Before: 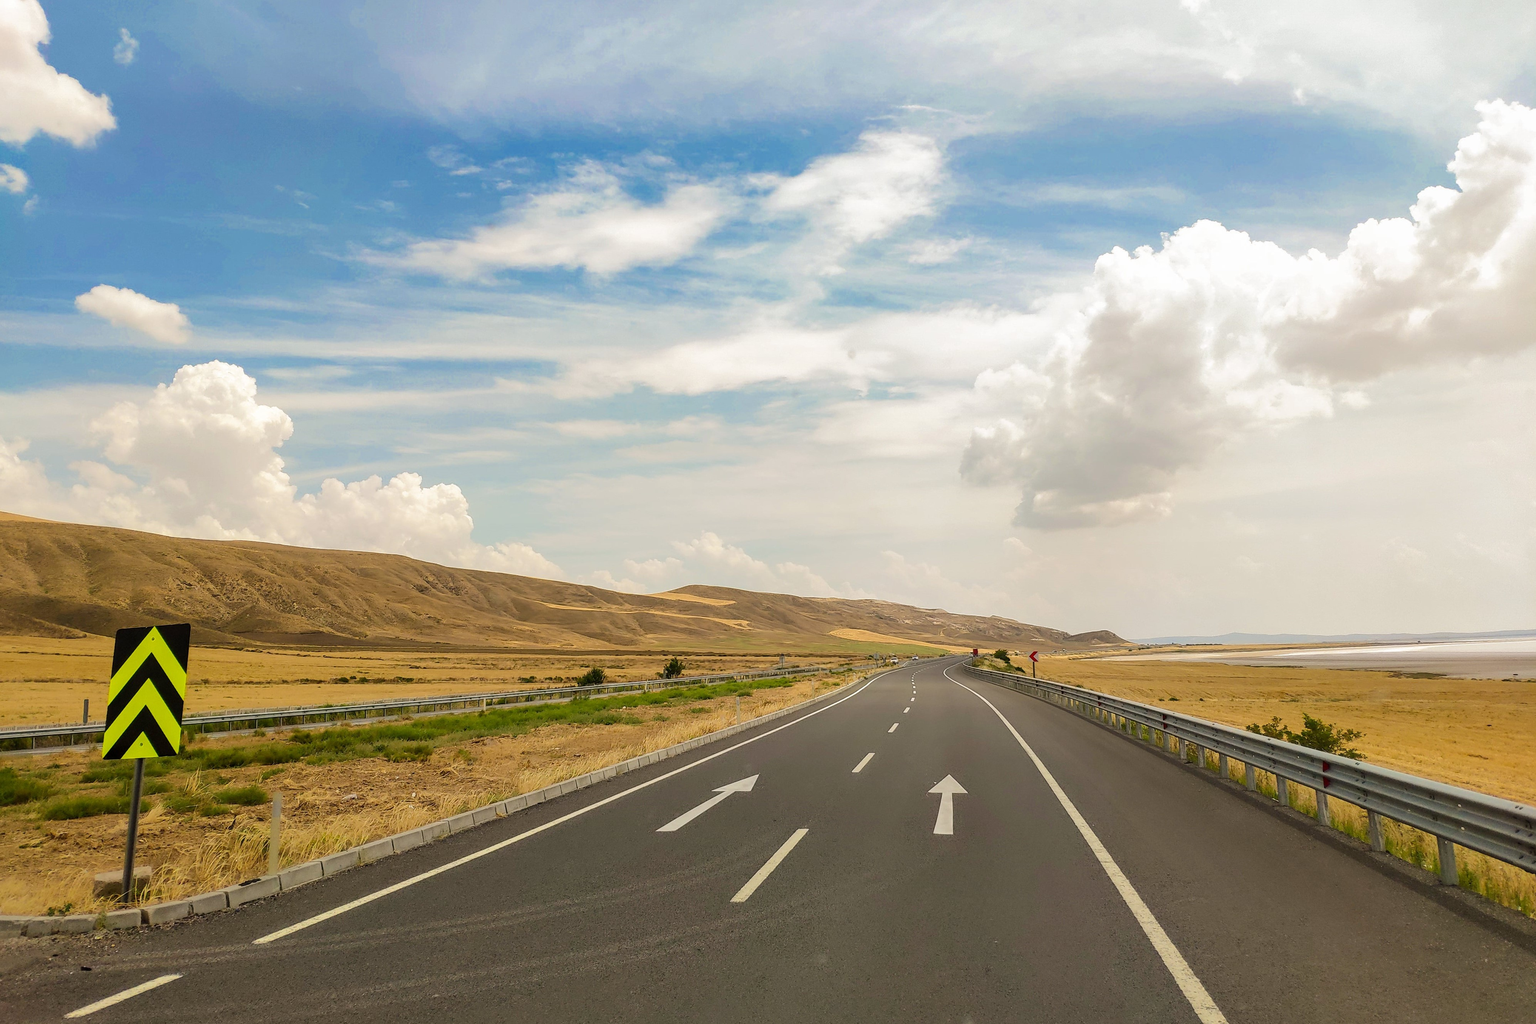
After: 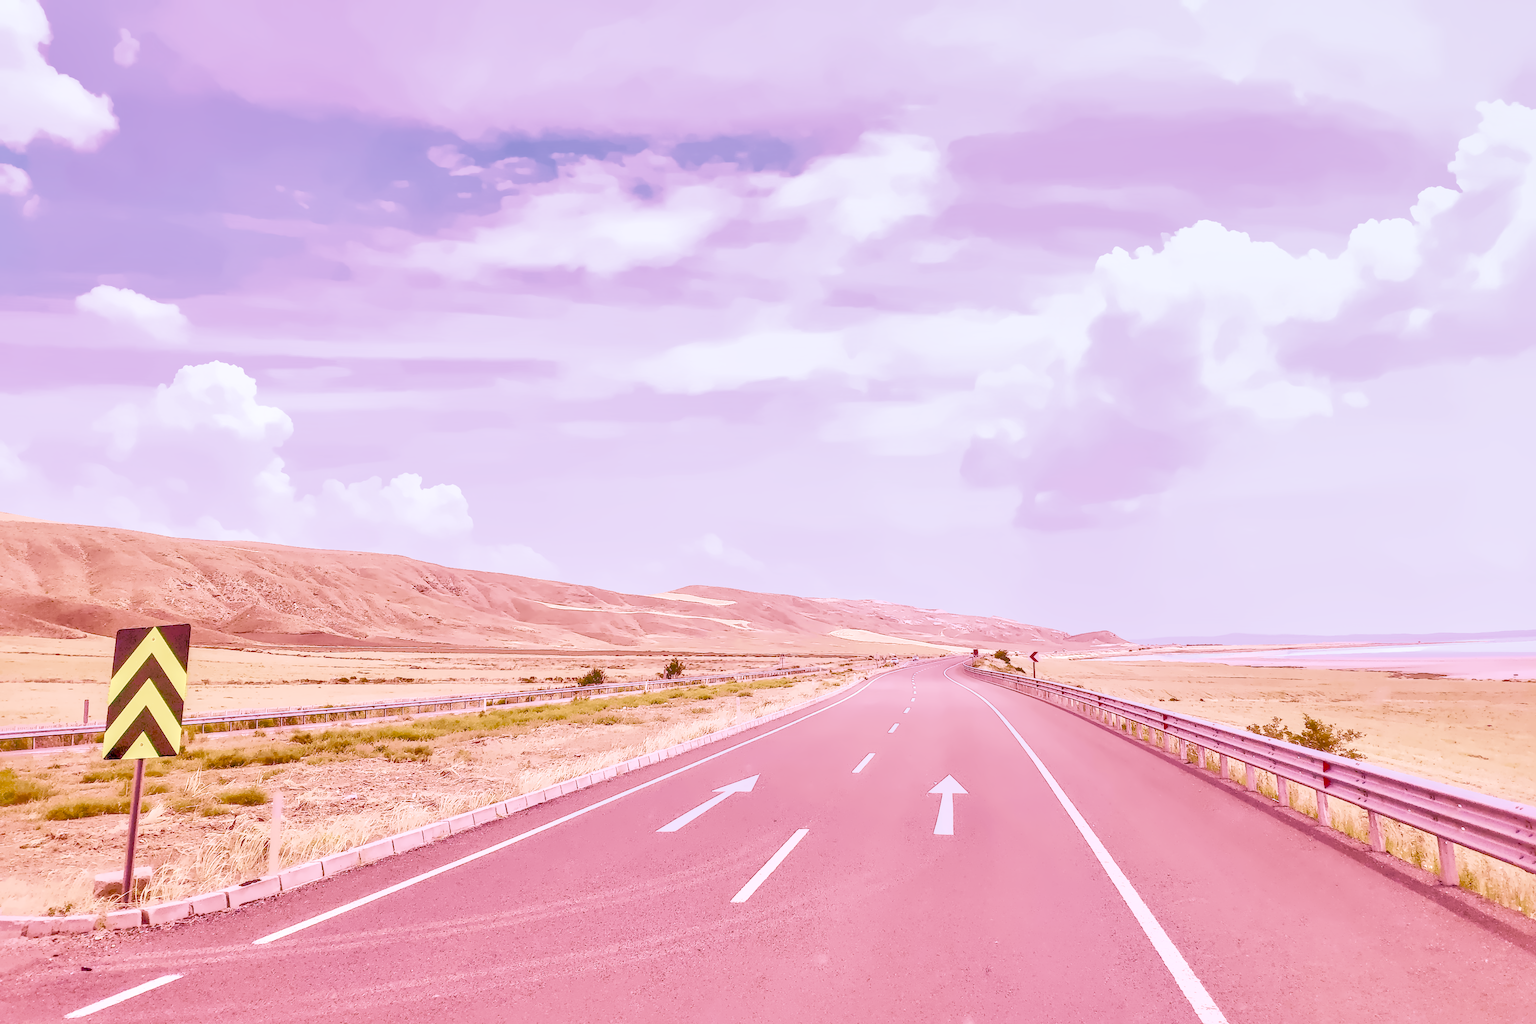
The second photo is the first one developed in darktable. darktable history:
local contrast: highlights 60%, shadows 60%, detail 160%
color calibration: illuminant as shot in camera, x 0.358, y 0.373, temperature 4628.91 K
color balance rgb: perceptual saturation grading › global saturation 35%, perceptual saturation grading › highlights -30%, perceptual saturation grading › shadows 35%, perceptual brilliance grading › global brilliance 3%, perceptual brilliance grading › highlights -3%, perceptual brilliance grading › shadows 3%
denoise (profiled): preserve shadows 1.52, scattering 0.002, a [-1, 0, 0], compensate highlight preservation false
haze removal: compatibility mode true, adaptive false
highlight reconstruction: on, module defaults
hot pixels: on, module defaults
lens correction: scale 1, crop 1, focal 16, aperture 5.6, distance 1000, camera "Canon EOS RP", lens "Canon RF 16mm F2.8 STM"
shadows and highlights: shadows 40, highlights -60
white balance: red 2.229, blue 1.46
velvia: strength 45%
filmic rgb: black relative exposure -7.65 EV, white relative exposure 4.56 EV, hardness 3.61
tone equalizer "contrast tone curve: medium": -8 EV -0.75 EV, -7 EV -0.7 EV, -6 EV -0.6 EV, -5 EV -0.4 EV, -3 EV 0.4 EV, -2 EV 0.6 EV, -1 EV 0.7 EV, +0 EV 0.75 EV, edges refinement/feathering 500, mask exposure compensation -1.57 EV, preserve details no
exposure "Canon RP Default?": black level correction 0, exposure 1.1 EV, compensate exposure bias true, compensate highlight preservation false
